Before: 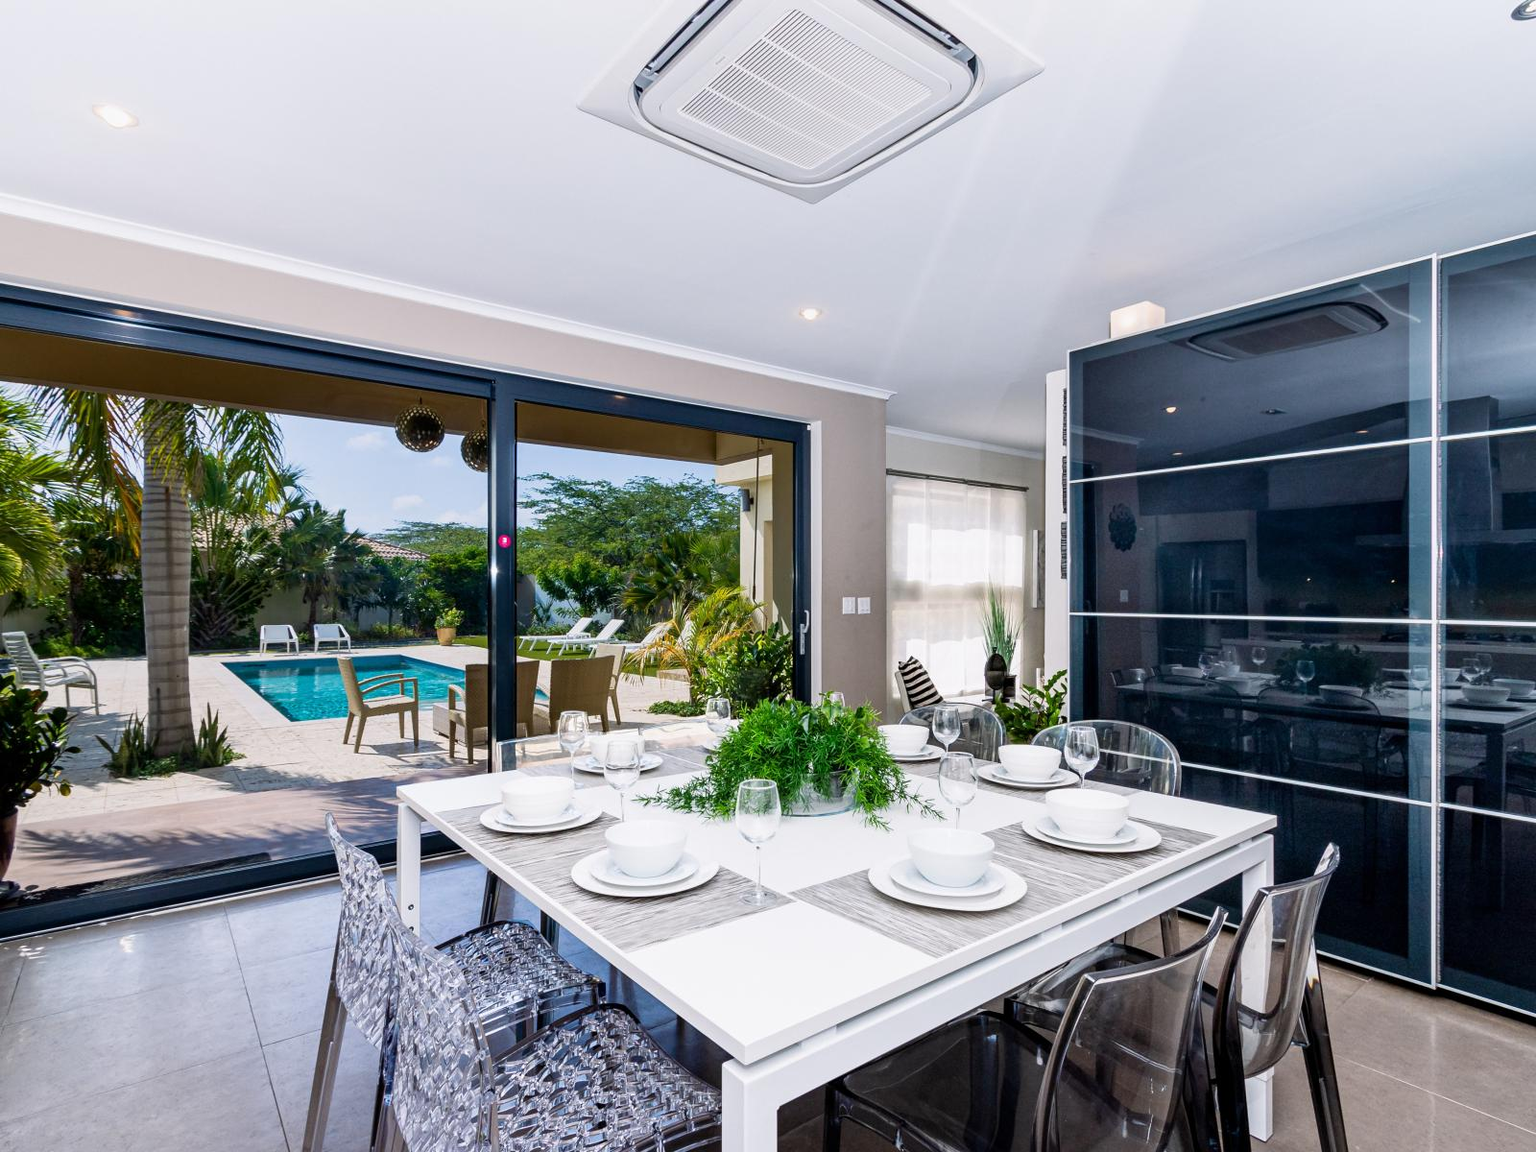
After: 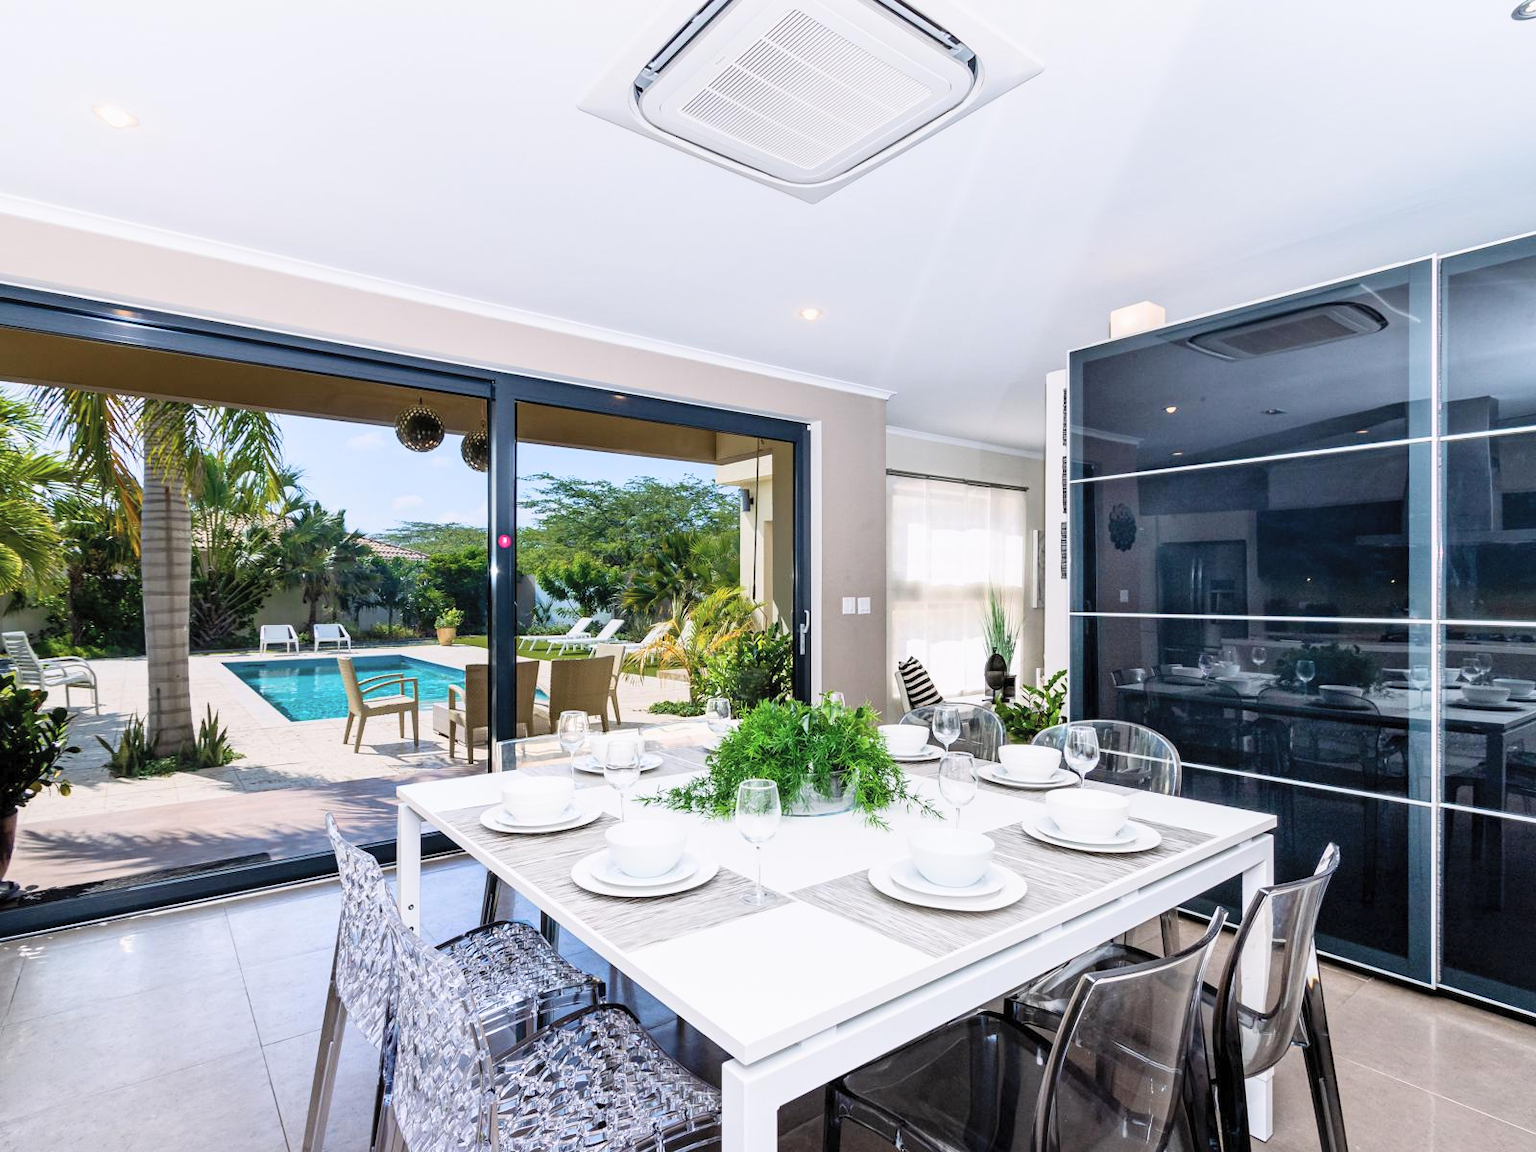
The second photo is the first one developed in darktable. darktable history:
contrast brightness saturation: contrast 0.142, brightness 0.223
